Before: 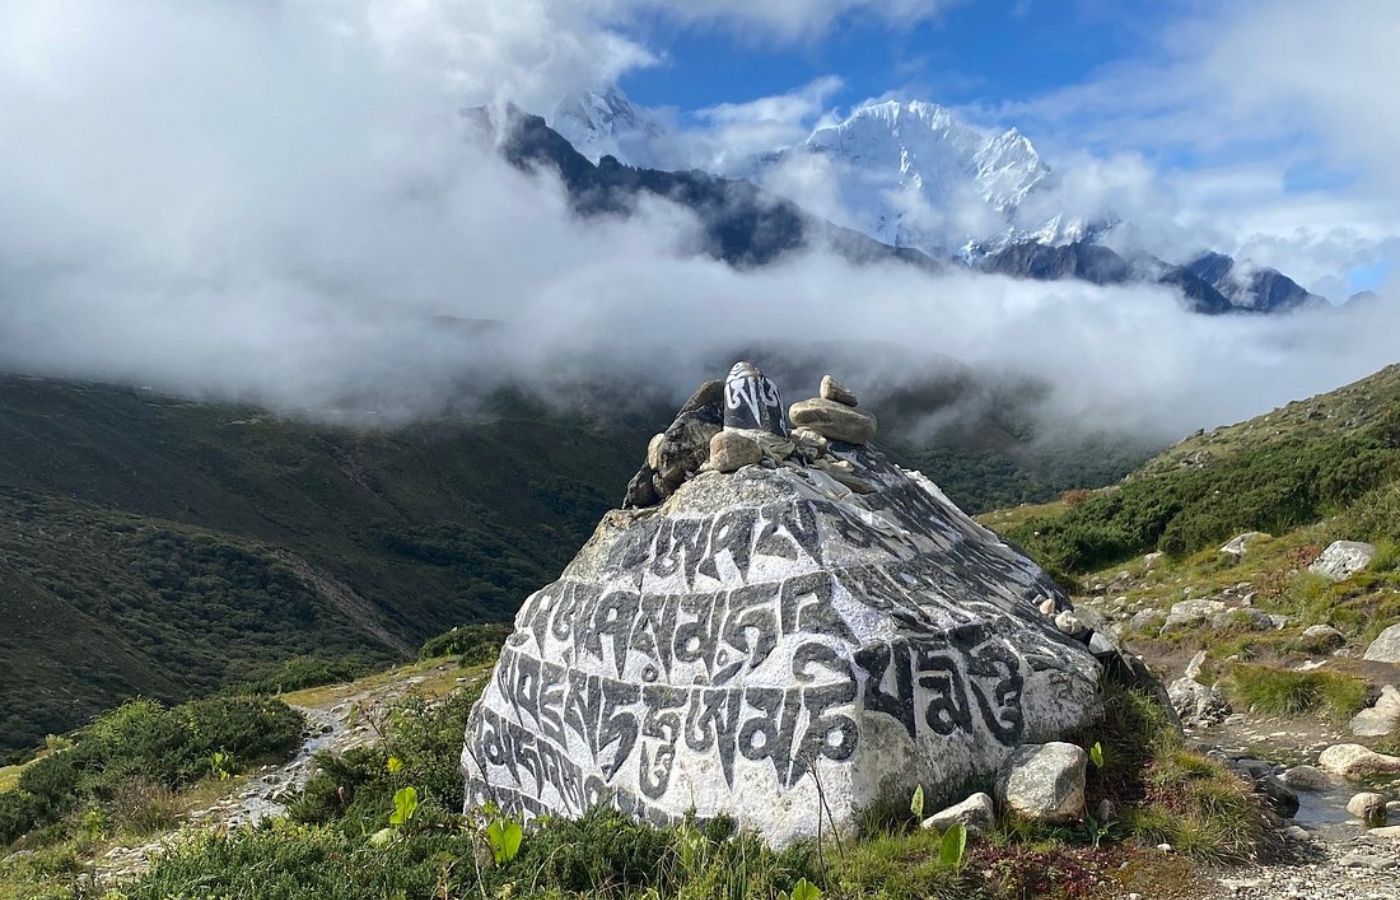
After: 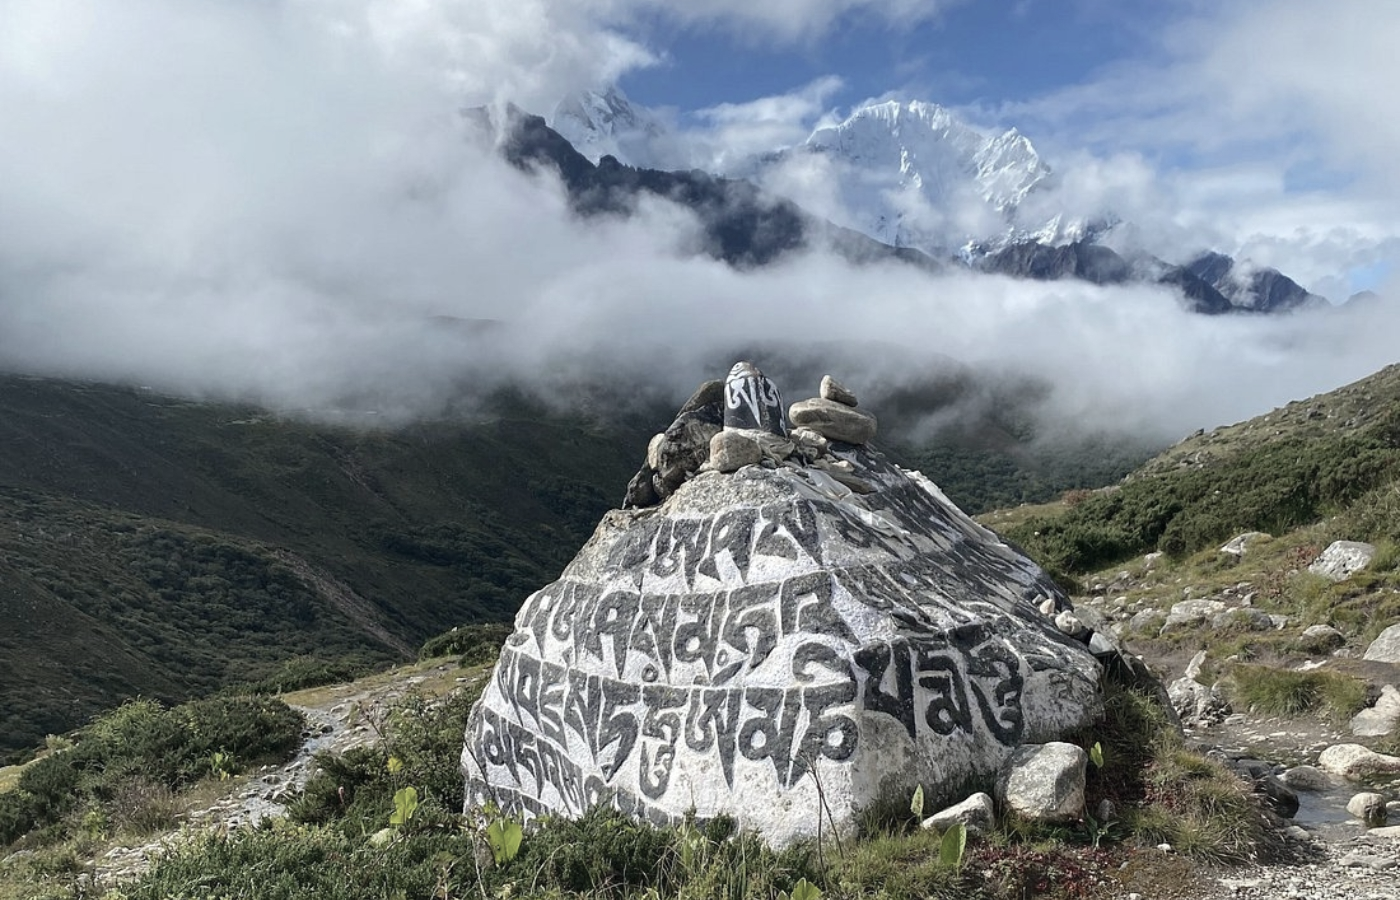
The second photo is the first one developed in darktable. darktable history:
shadows and highlights: shadows 61.49, white point adjustment 0.486, highlights -33.71, compress 84.02%
color zones: curves: ch0 [(0, 0.559) (0.153, 0.551) (0.229, 0.5) (0.429, 0.5) (0.571, 0.5) (0.714, 0.5) (0.857, 0.5) (1, 0.559)]; ch1 [(0, 0.417) (0.112, 0.336) (0.213, 0.26) (0.429, 0.34) (0.571, 0.35) (0.683, 0.331) (0.857, 0.344) (1, 0.417)]
